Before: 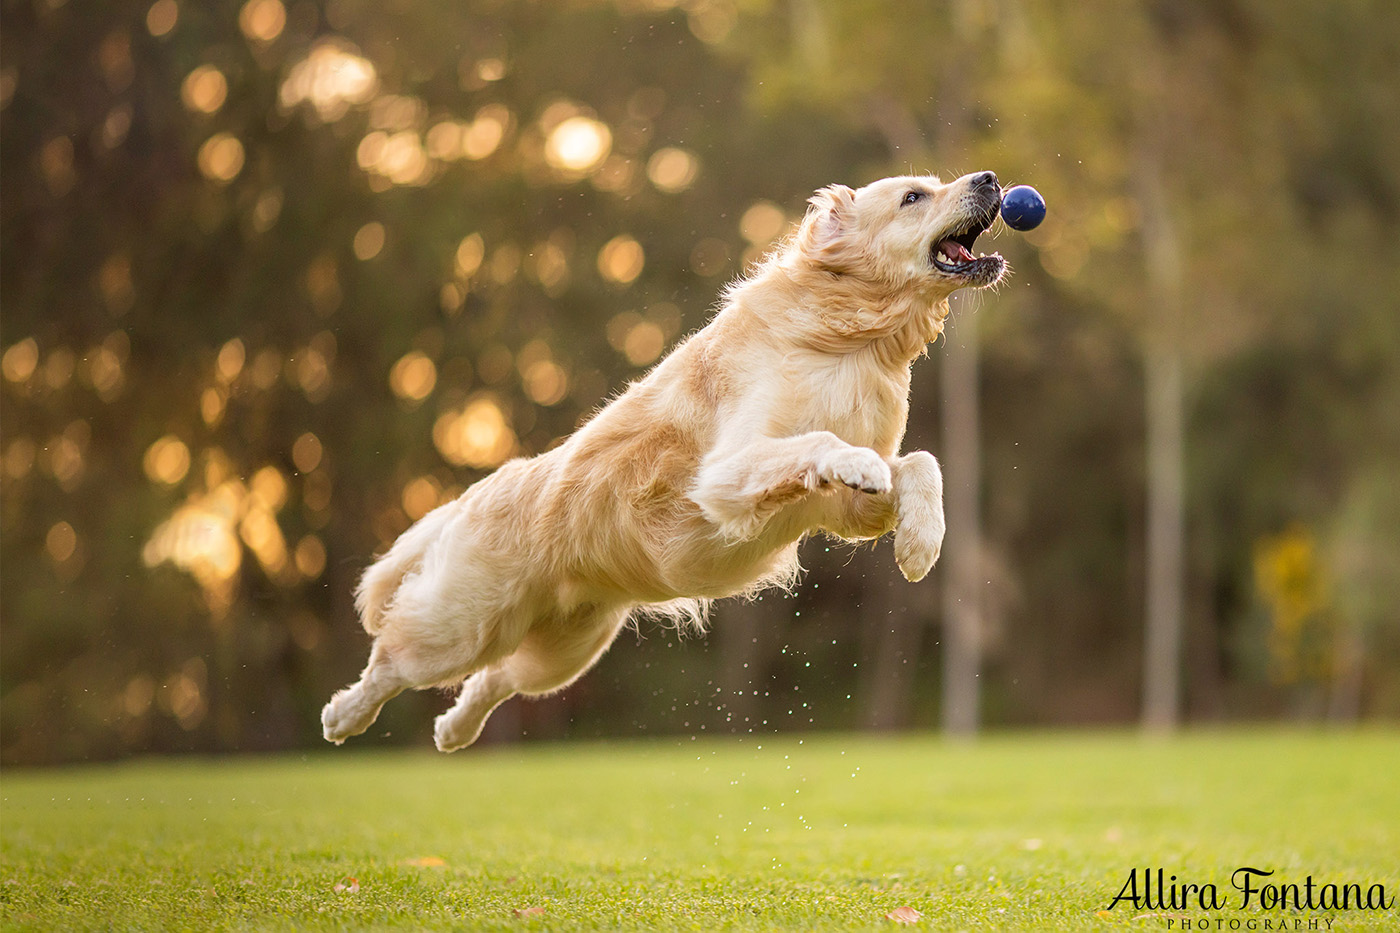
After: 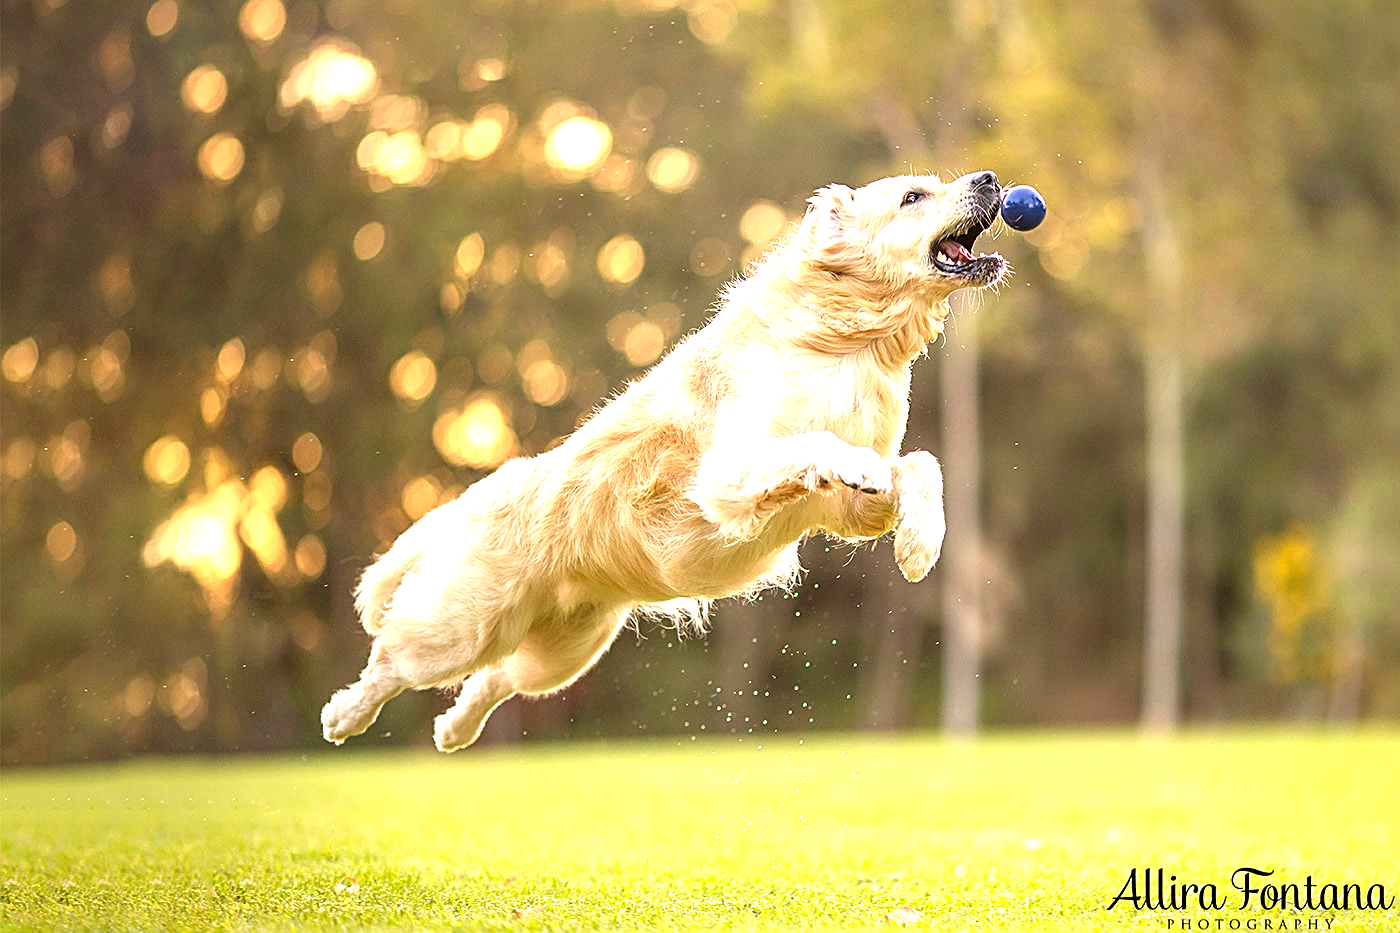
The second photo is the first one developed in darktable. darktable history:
exposure: exposure 1.137 EV, compensate highlight preservation false
sharpen: on, module defaults
